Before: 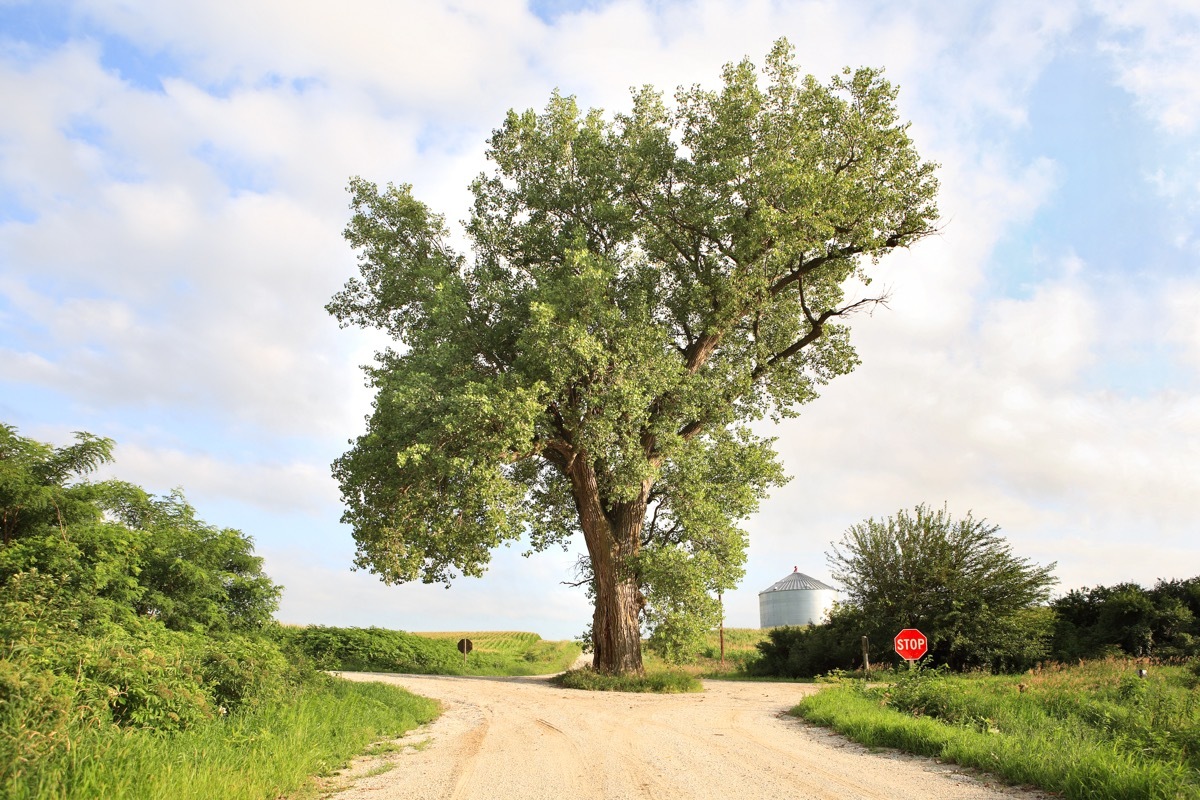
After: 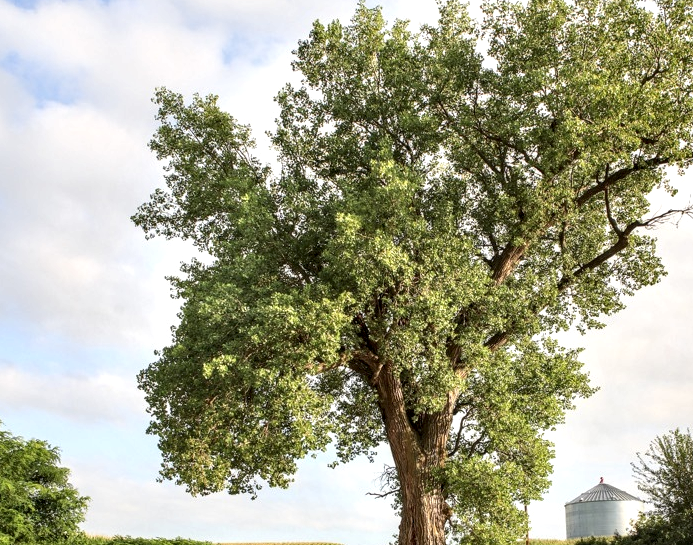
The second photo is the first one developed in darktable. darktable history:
local contrast: detail 150%
crop: left 16.202%, top 11.208%, right 26.045%, bottom 20.557%
